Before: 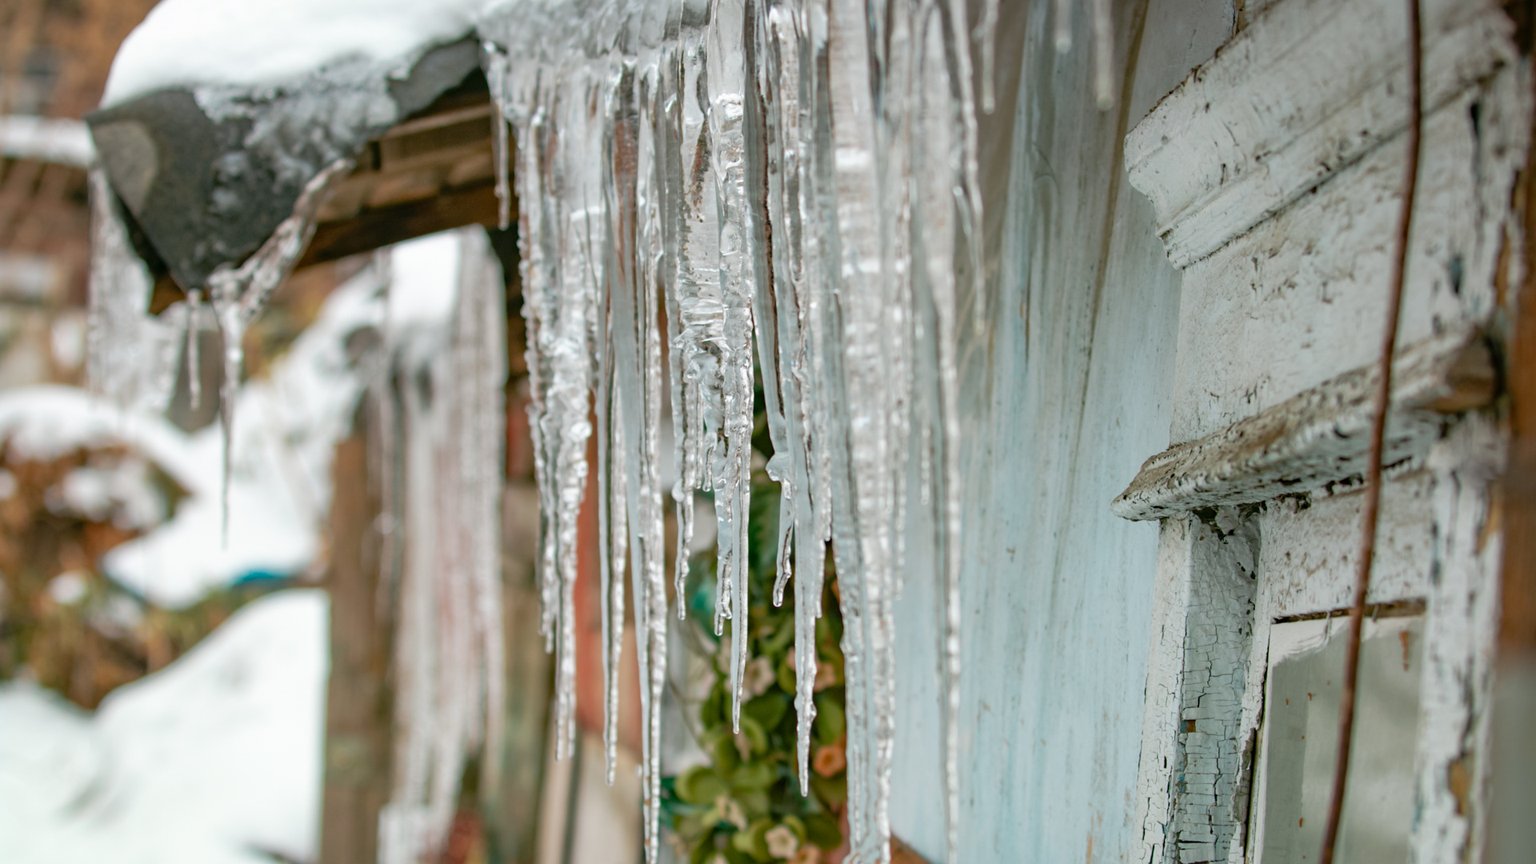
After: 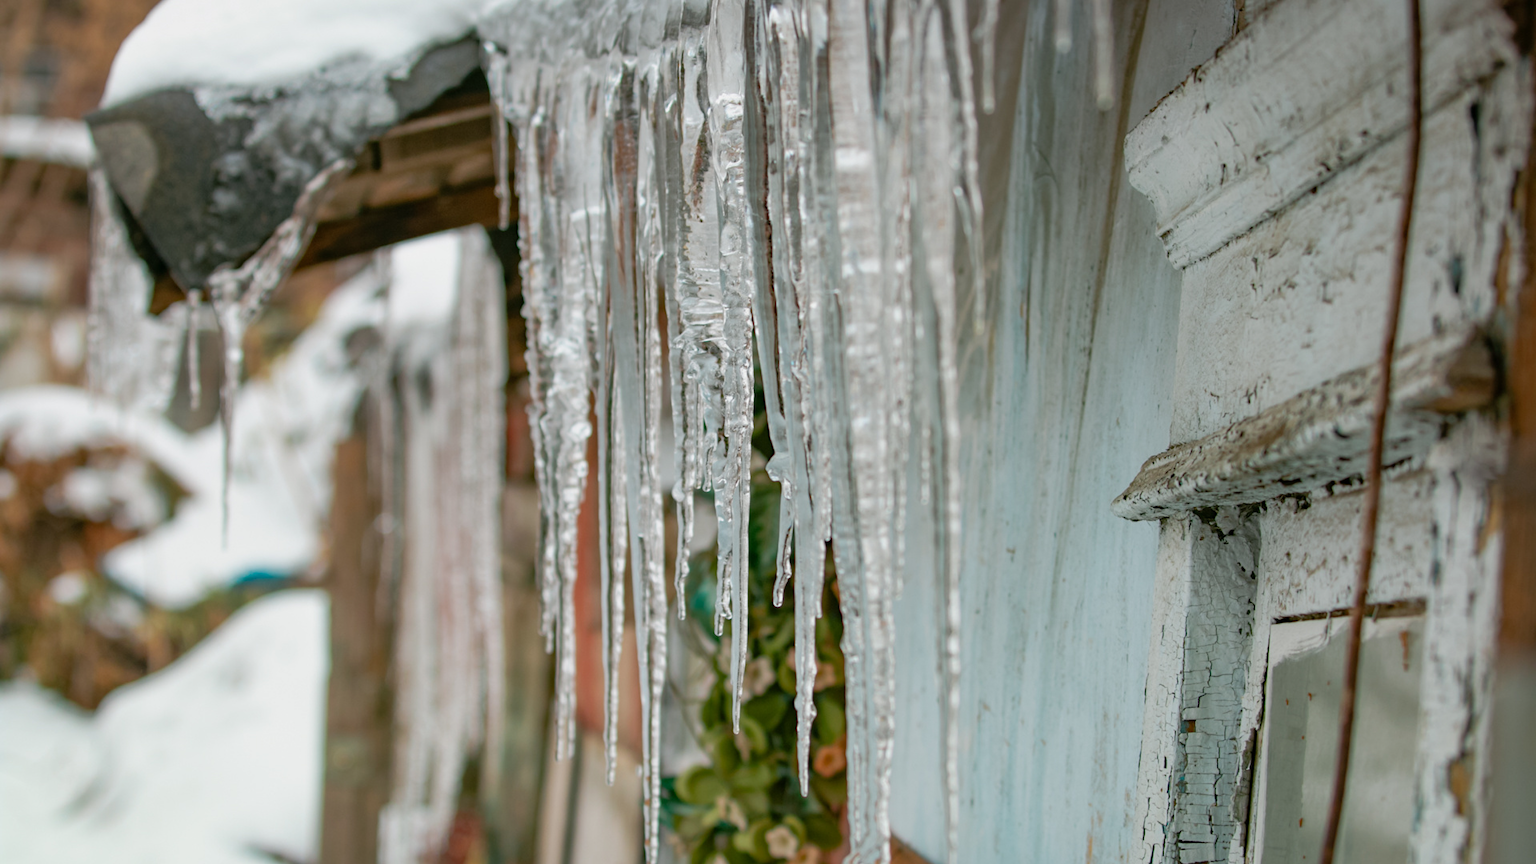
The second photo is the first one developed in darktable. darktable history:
exposure: exposure -0.206 EV, compensate highlight preservation false
tone equalizer: on, module defaults
